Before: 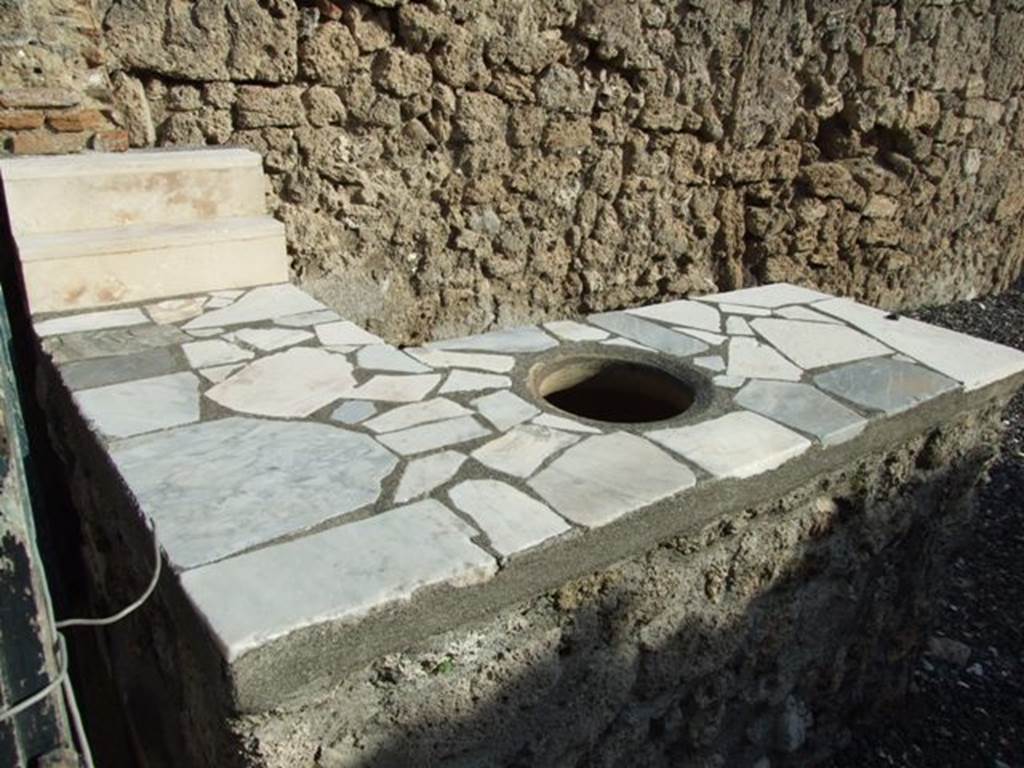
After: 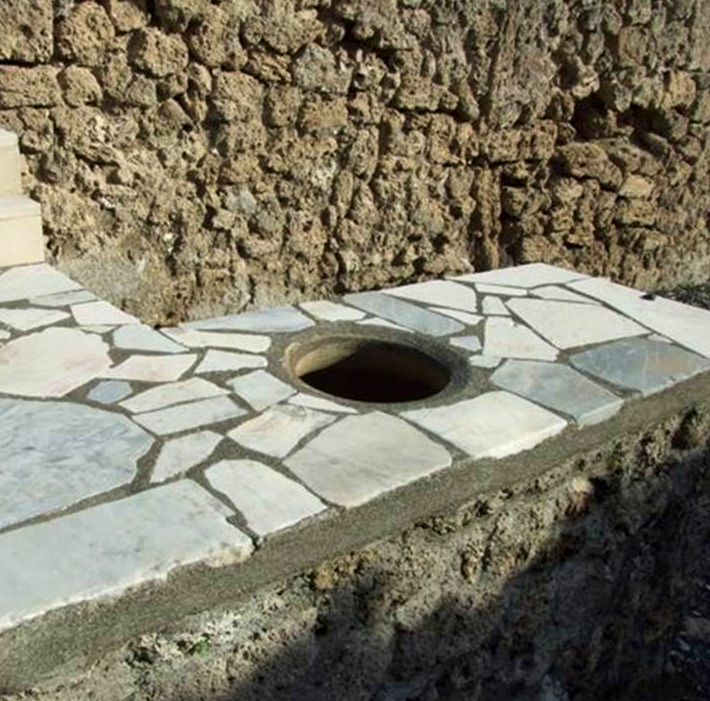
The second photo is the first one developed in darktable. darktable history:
local contrast: mode bilateral grid, contrast 20, coarseness 50, detail 132%, midtone range 0.2
crop and rotate: left 23.922%, top 2.721%, right 6.653%, bottom 5.993%
velvia: on, module defaults
